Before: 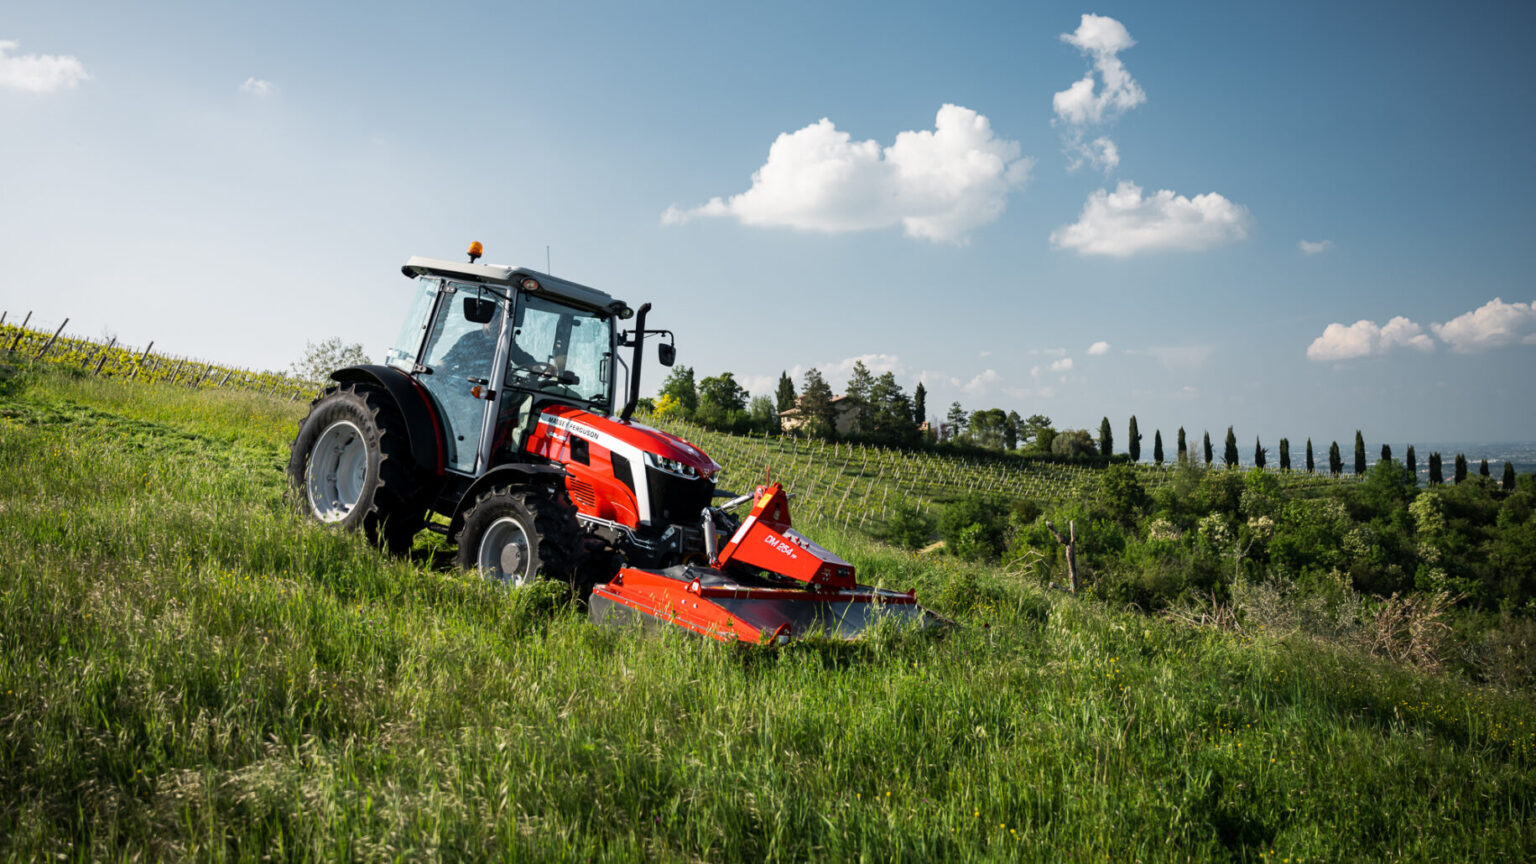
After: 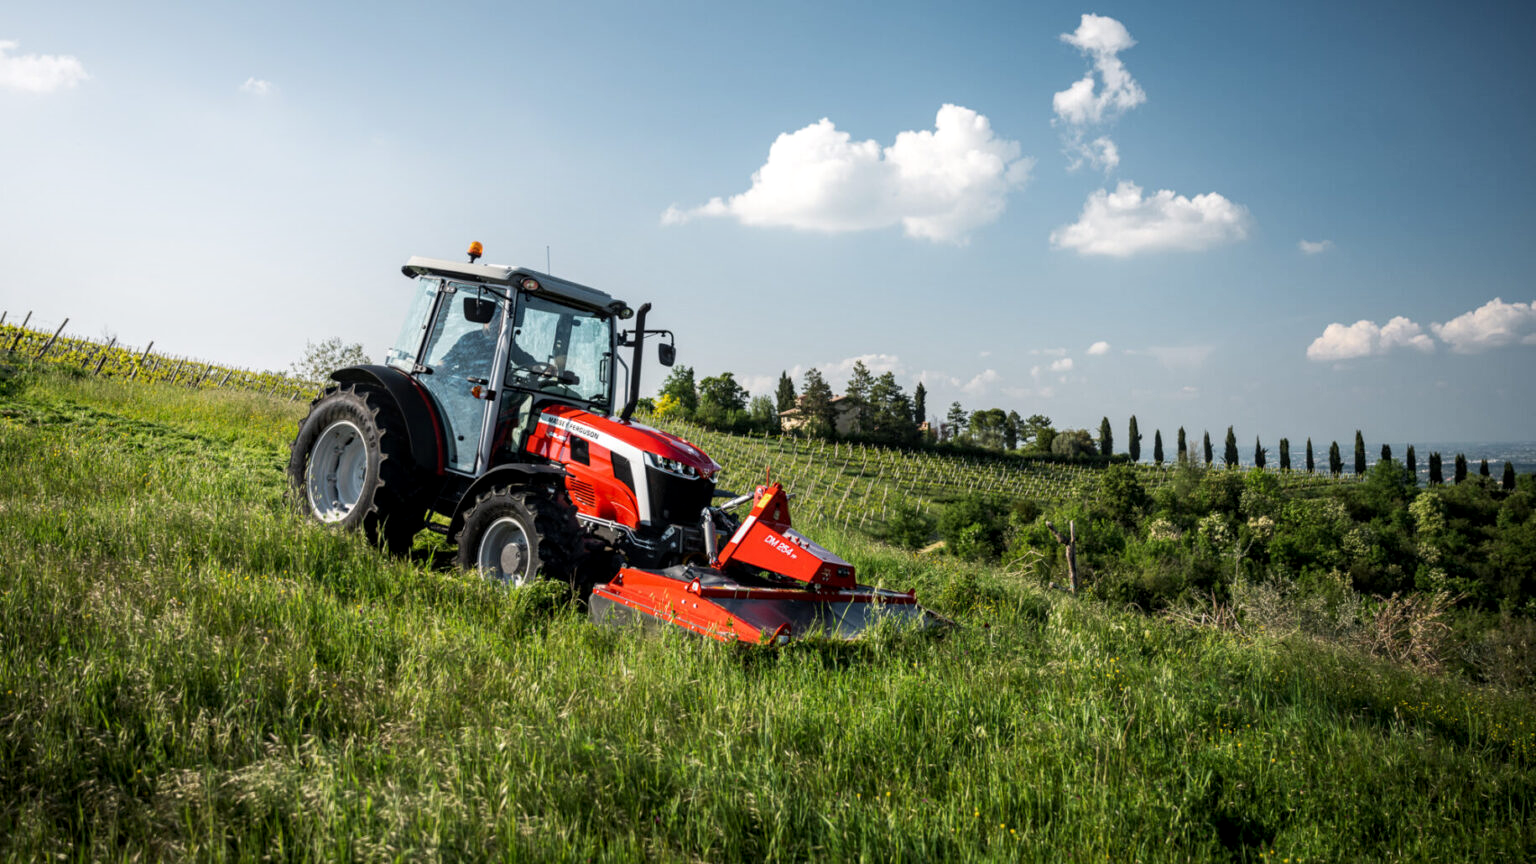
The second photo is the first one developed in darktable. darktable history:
shadows and highlights: shadows -23.08, highlights 46.15, soften with gaussian
local contrast: on, module defaults
